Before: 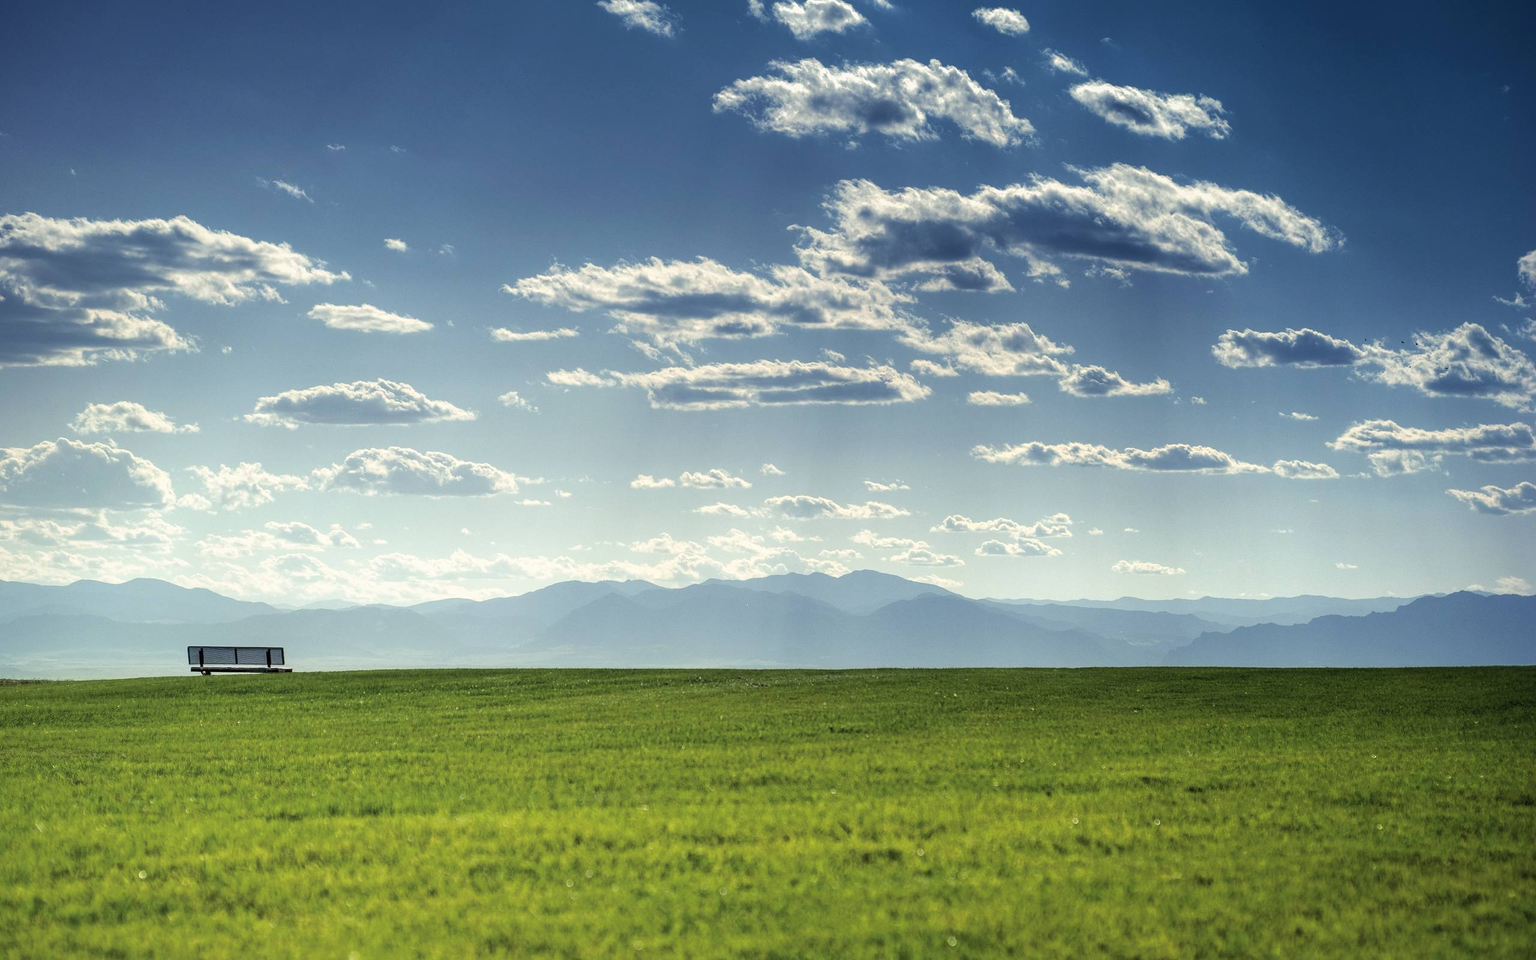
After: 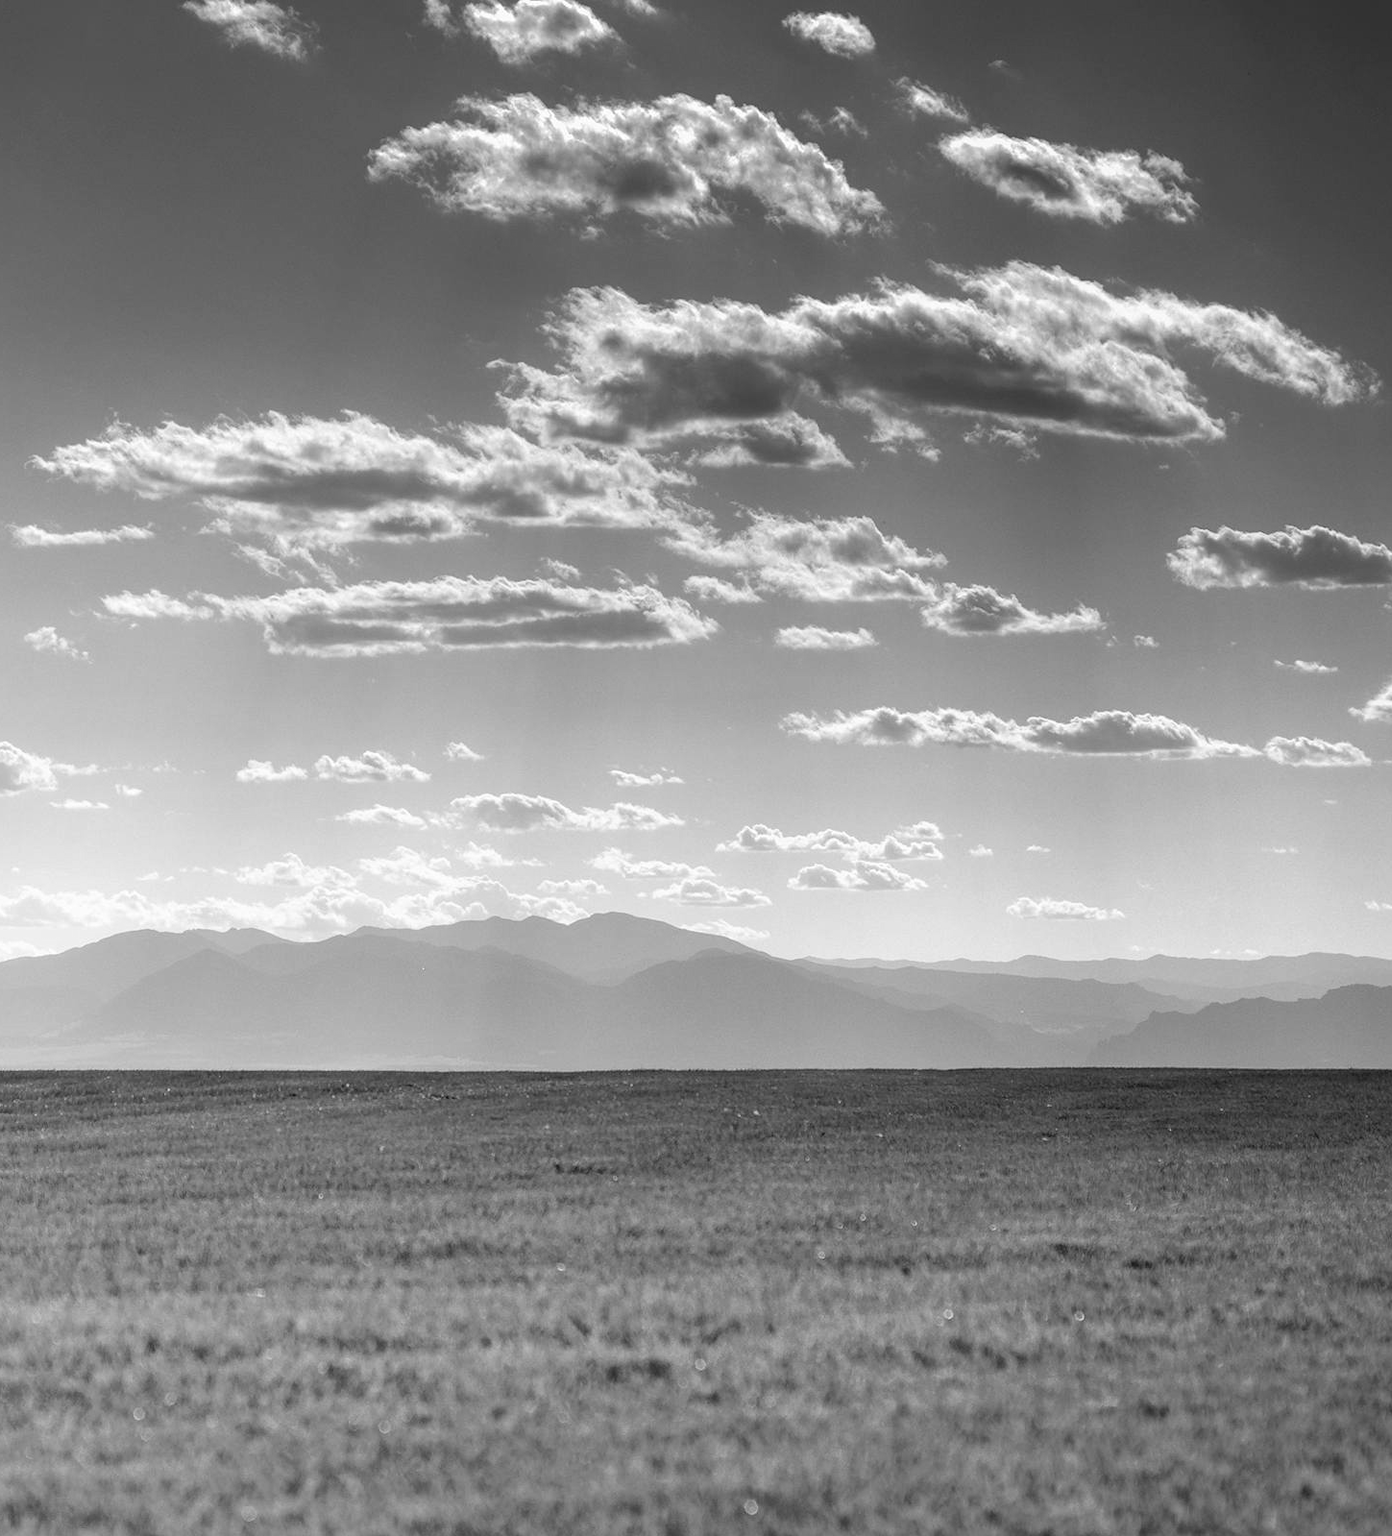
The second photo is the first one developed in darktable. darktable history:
crop: left 31.458%, top 0%, right 11.876%
tone equalizer: on, module defaults
monochrome: a -3.63, b -0.465
